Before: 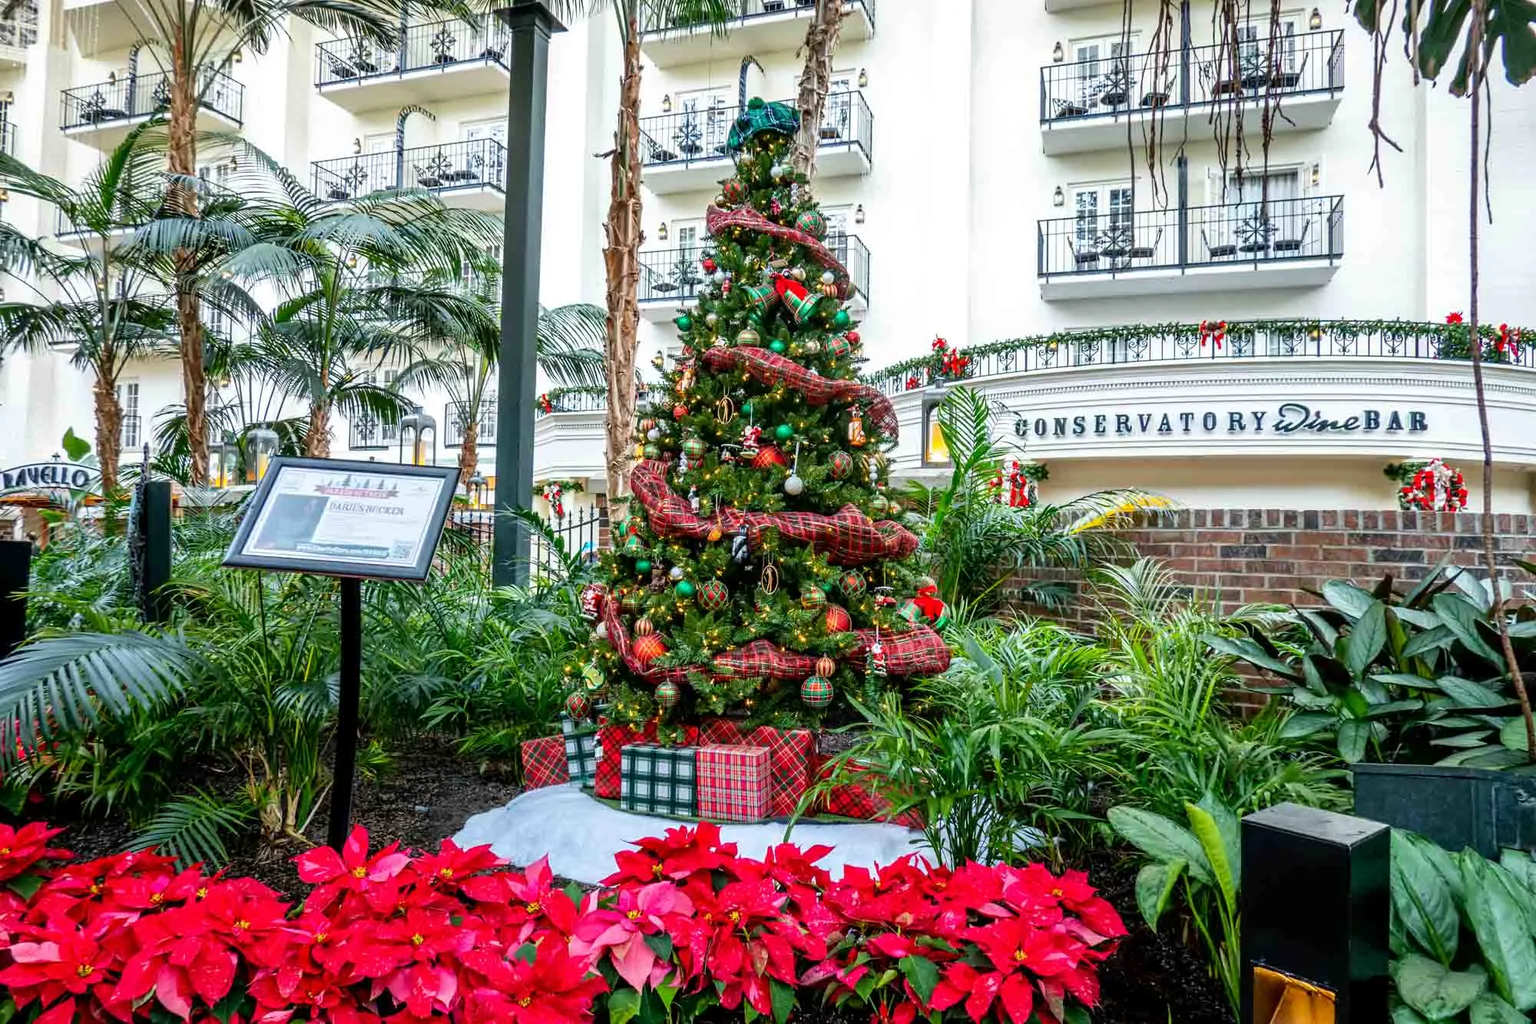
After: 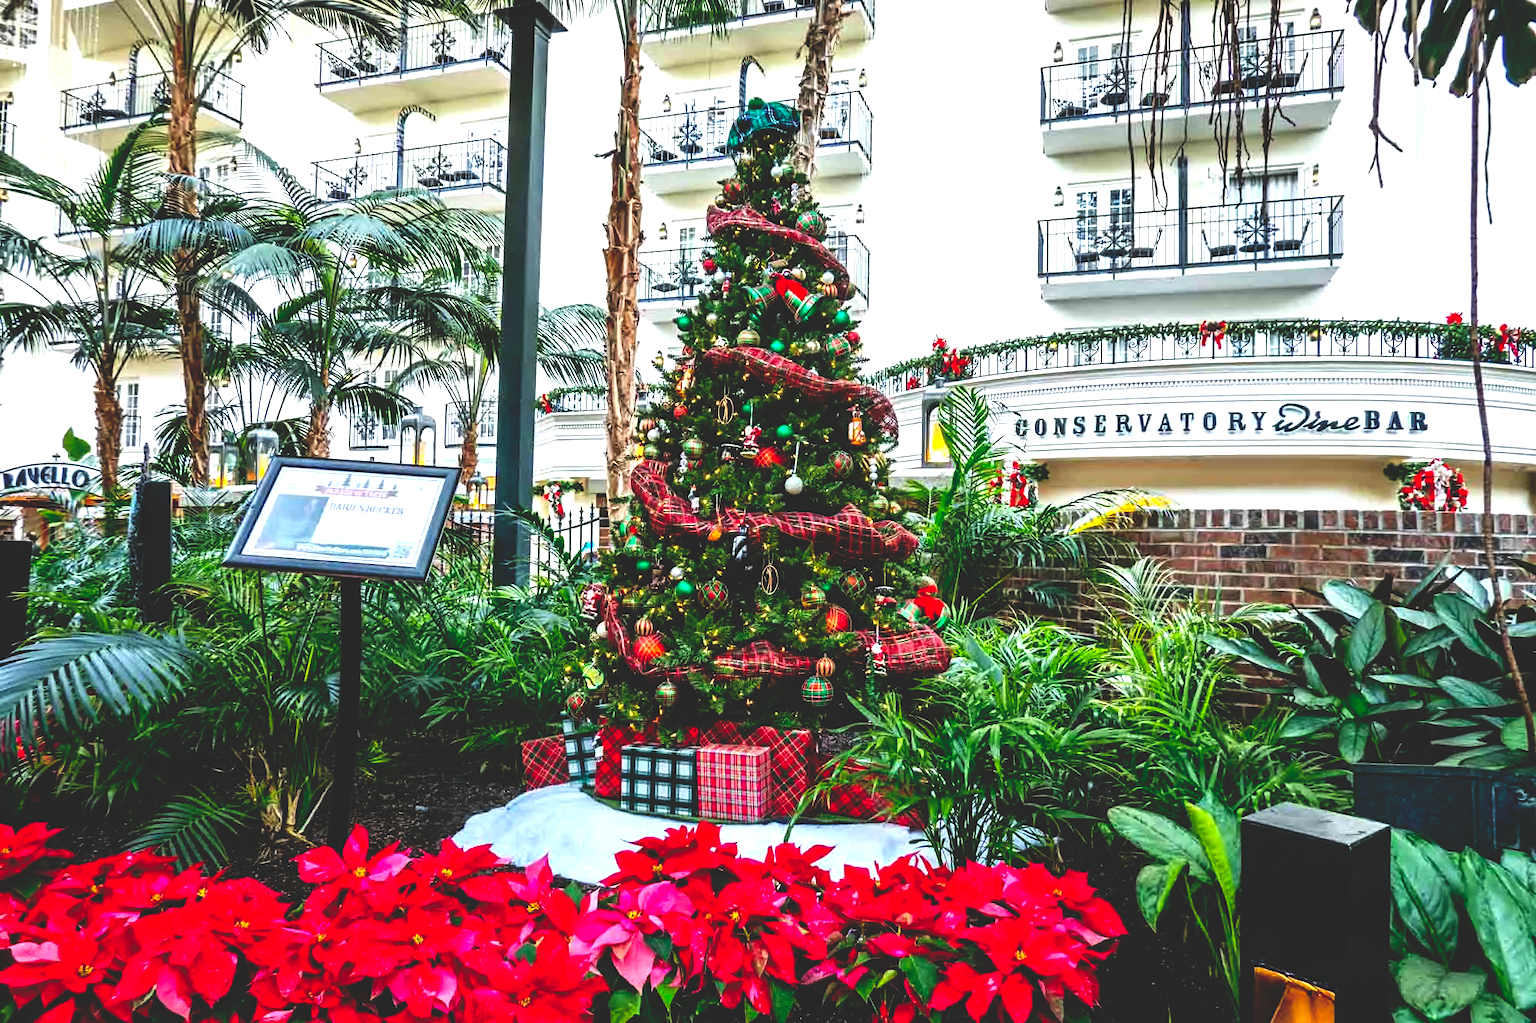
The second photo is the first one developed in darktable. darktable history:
exposure: exposure 0.6 EV, compensate highlight preservation false
base curve: curves: ch0 [(0, 0.02) (0.083, 0.036) (1, 1)], preserve colors none
